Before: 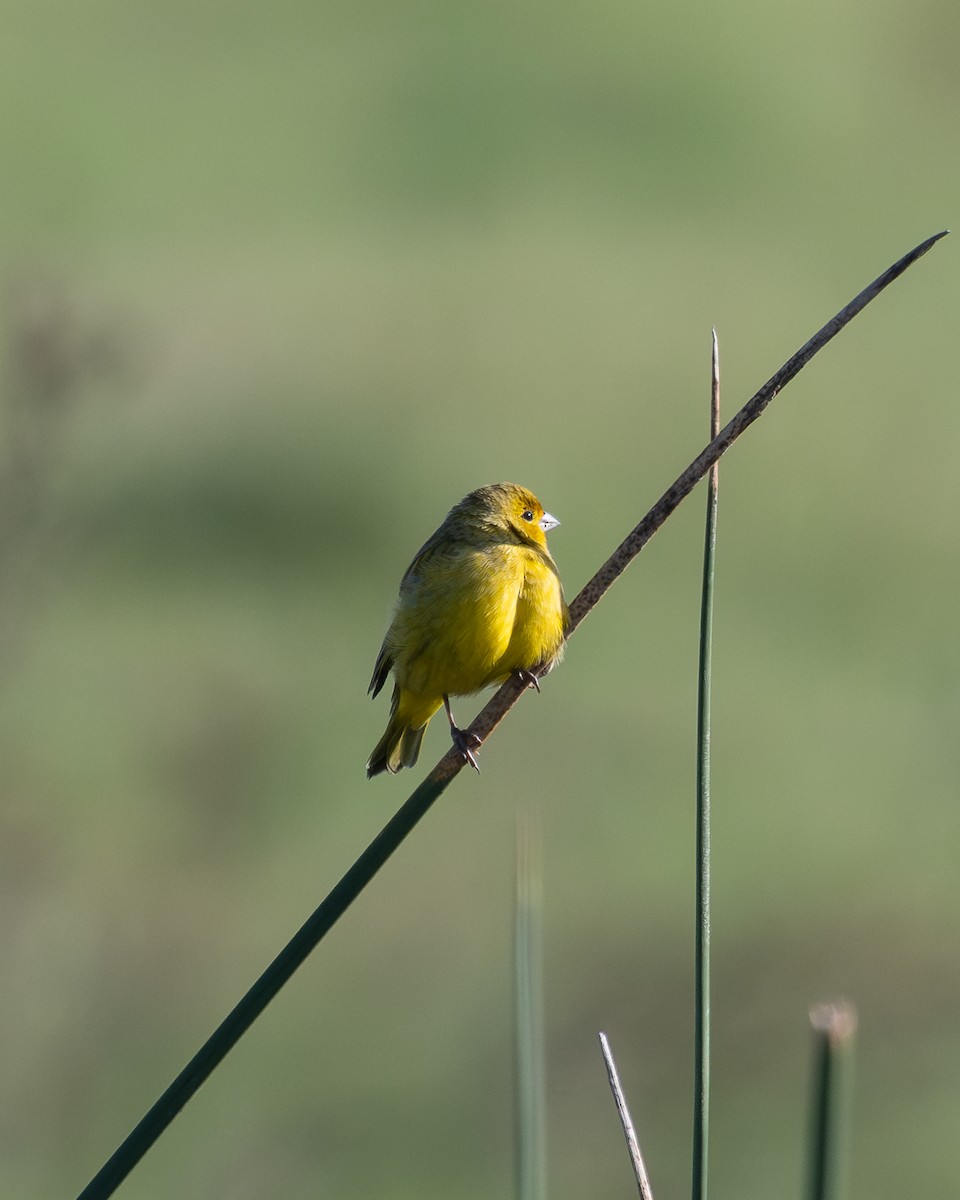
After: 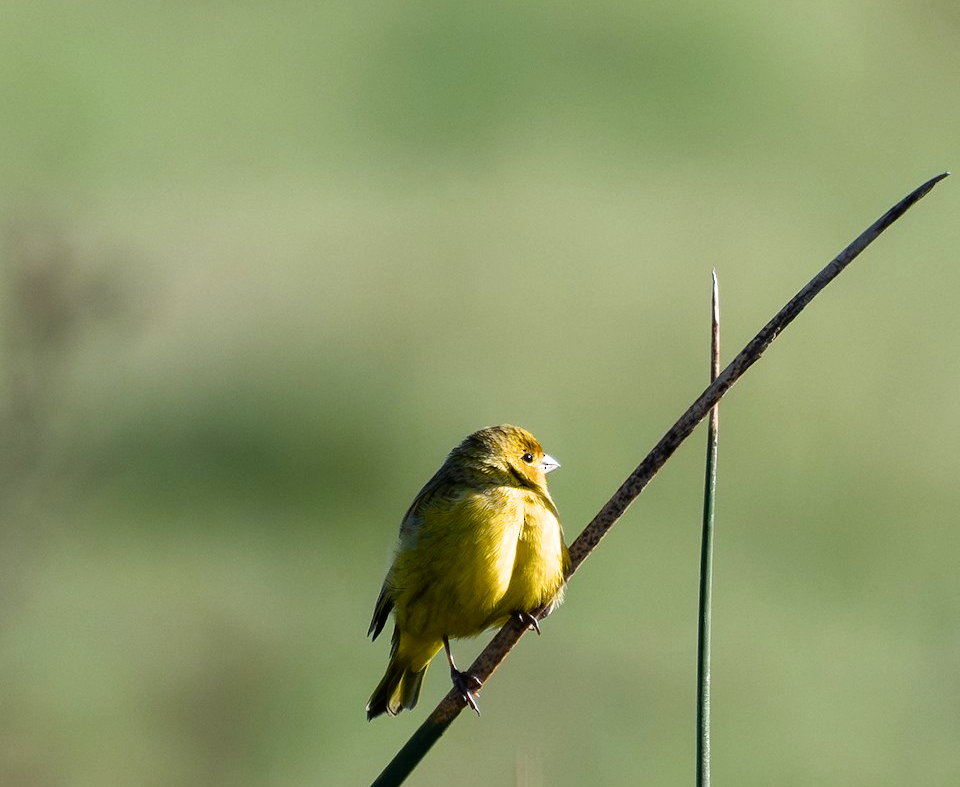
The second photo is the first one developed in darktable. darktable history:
crop and rotate: top 4.848%, bottom 29.503%
color balance rgb: perceptual saturation grading › global saturation 35%, perceptual saturation grading › highlights -30%, perceptual saturation grading › shadows 35%, perceptual brilliance grading › global brilliance 3%, perceptual brilliance grading › highlights -3%, perceptual brilliance grading › shadows 3%
filmic rgb: white relative exposure 2.2 EV, hardness 6.97
